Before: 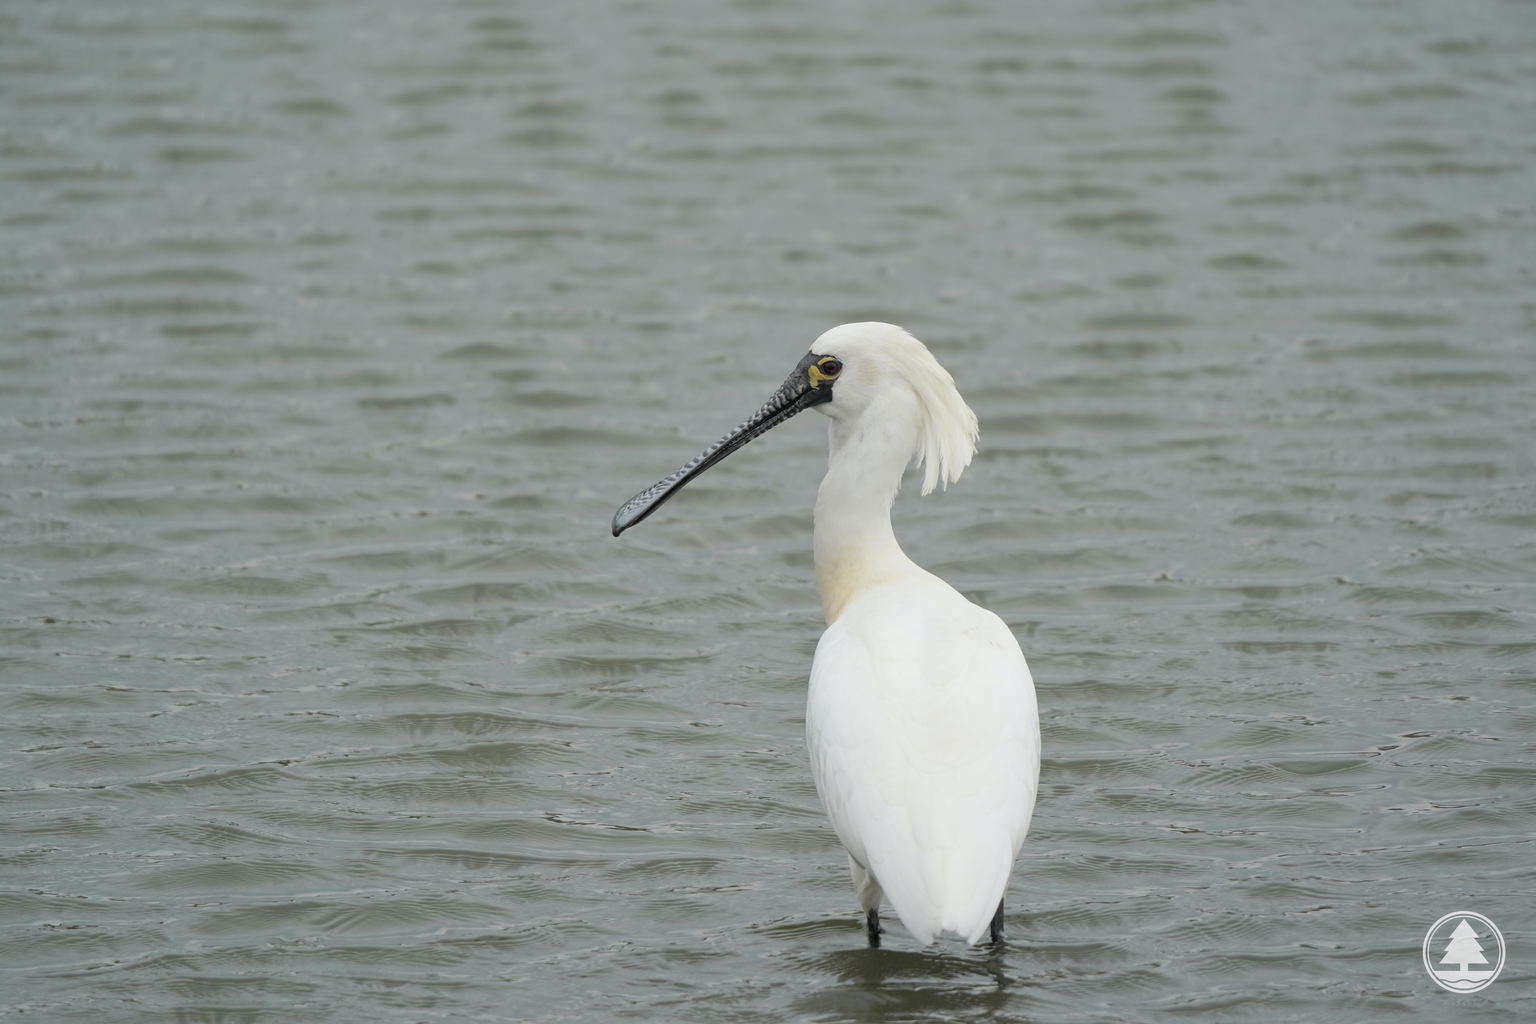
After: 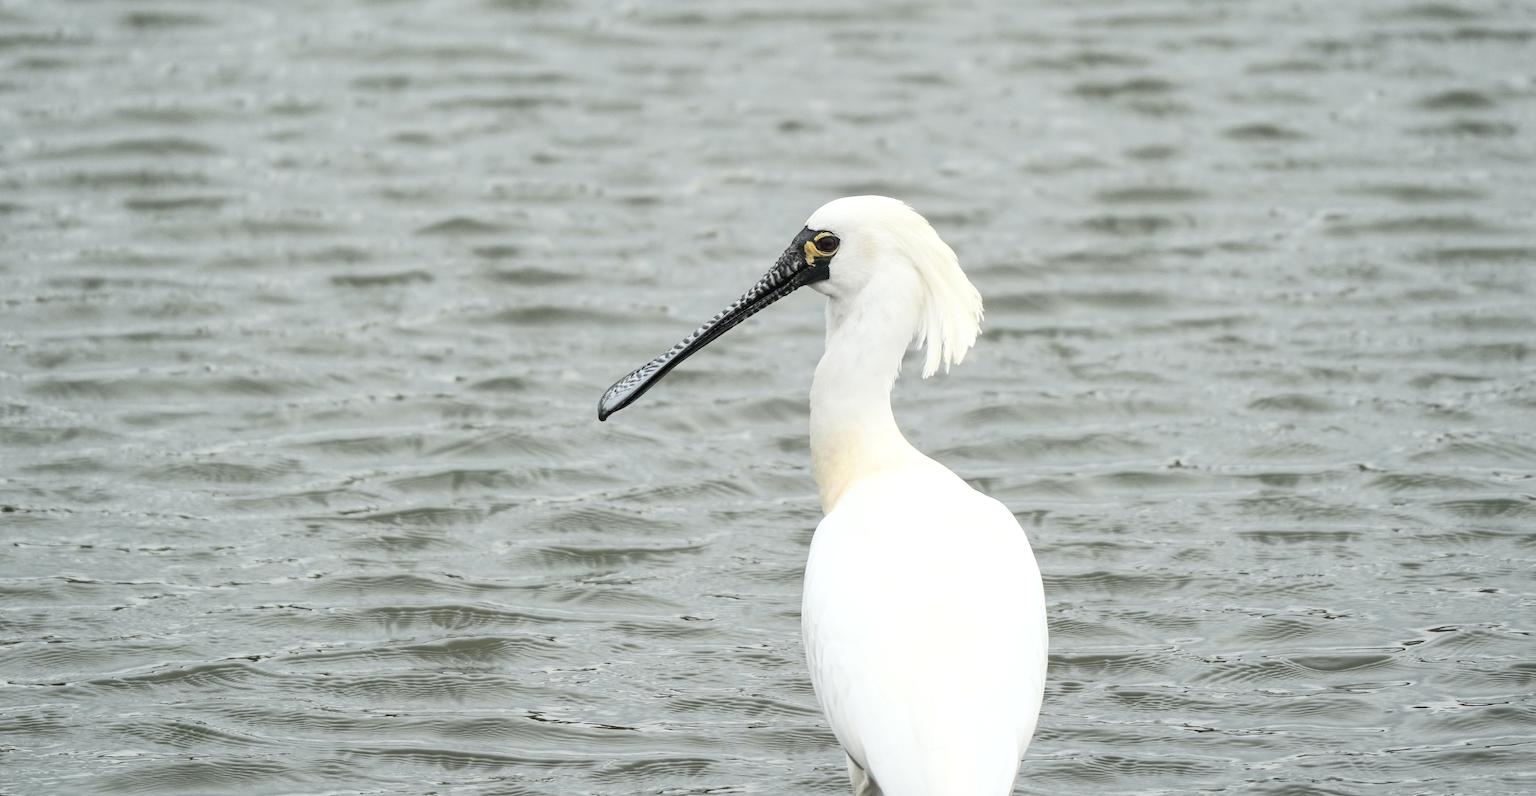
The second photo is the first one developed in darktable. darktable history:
local contrast: on, module defaults
contrast brightness saturation: contrast 0.376, brightness 0.105
crop and rotate: left 2.792%, top 13.288%, right 1.938%, bottom 12.587%
